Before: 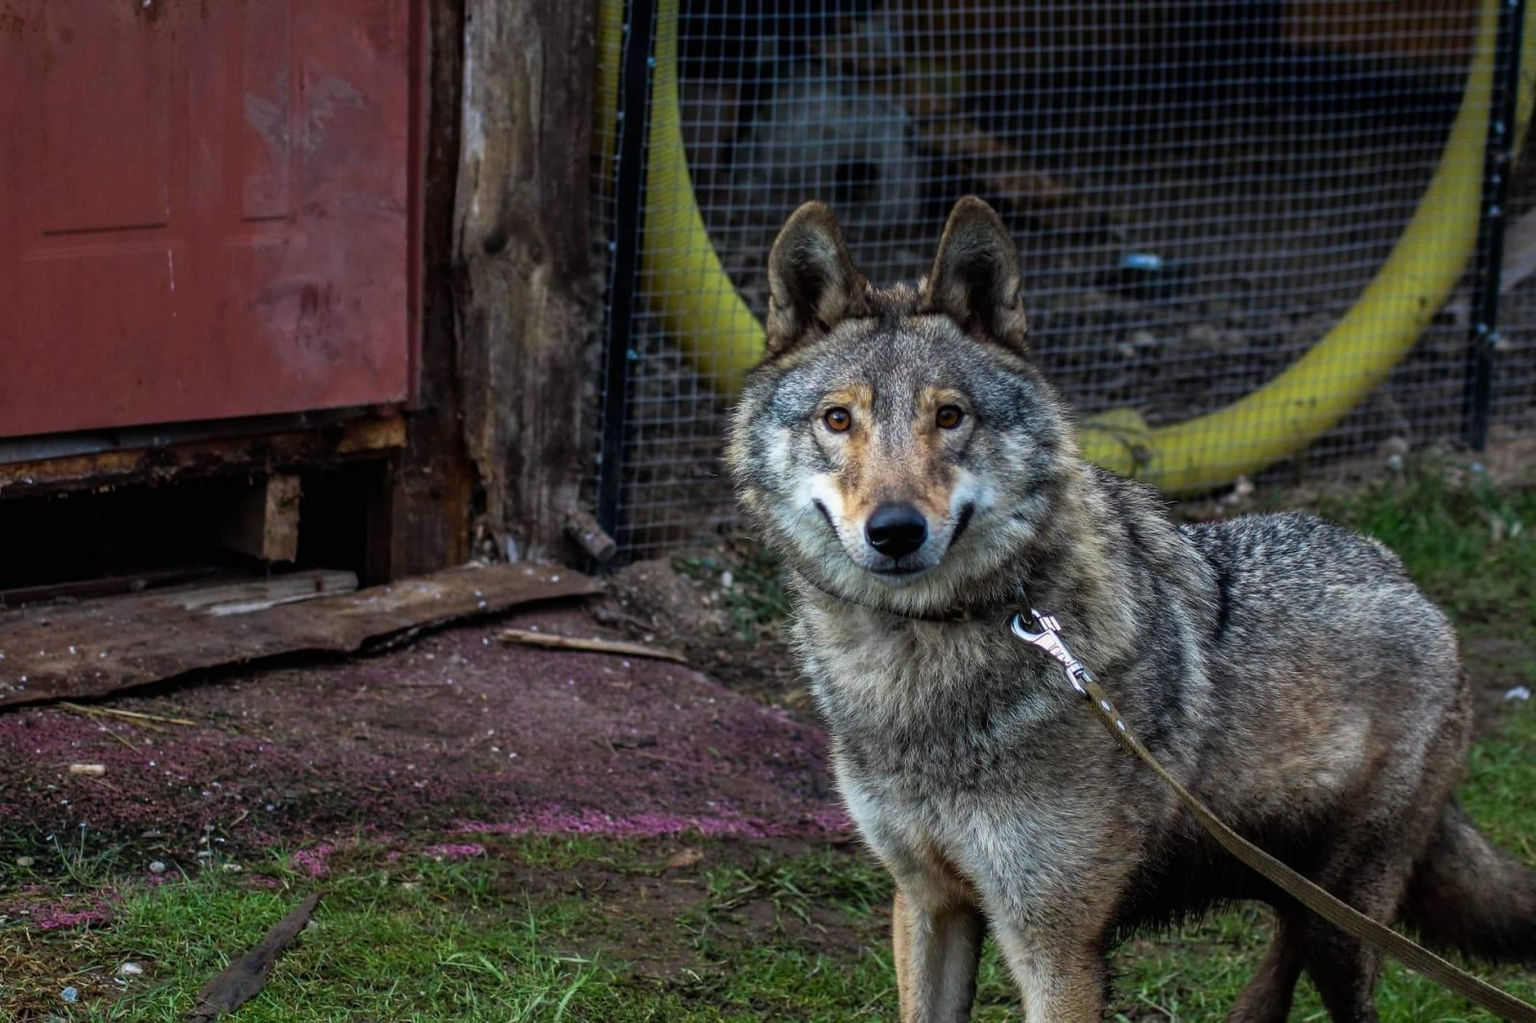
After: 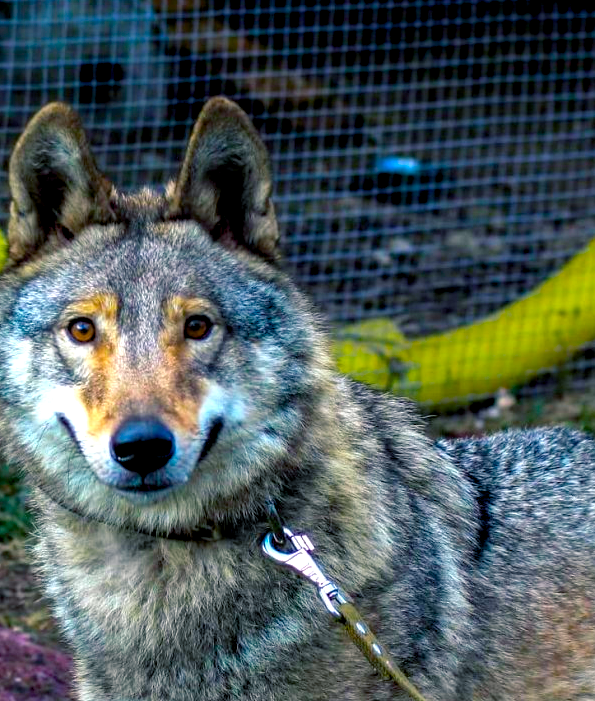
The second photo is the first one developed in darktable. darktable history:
crop and rotate: left 49.561%, top 10.108%, right 13.234%, bottom 24.105%
color balance rgb: shadows lift › chroma 5.353%, shadows lift › hue 239.45°, global offset › luminance -0.51%, linear chroma grading › global chroma 15.156%, perceptual saturation grading › global saturation 40.026%, perceptual brilliance grading › global brilliance 9.556%, perceptual brilliance grading › shadows 15.674%, global vibrance 20%
tone equalizer: -8 EV -0.431 EV, -7 EV -0.421 EV, -6 EV -0.318 EV, -5 EV -0.192 EV, -3 EV 0.24 EV, -2 EV 0.311 EV, -1 EV 0.387 EV, +0 EV 0.41 EV, smoothing diameter 24.92%, edges refinement/feathering 14.28, preserve details guided filter
